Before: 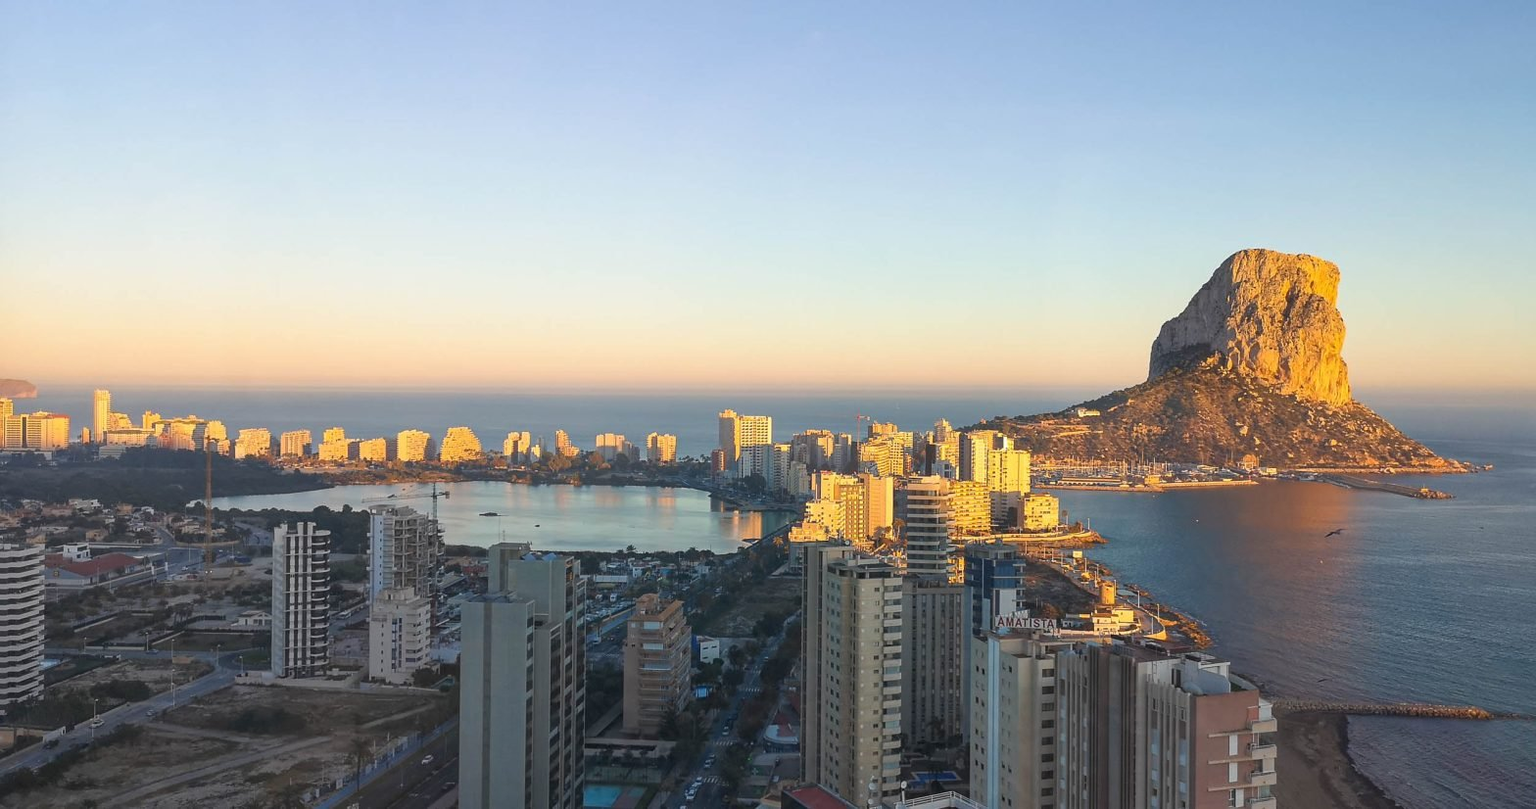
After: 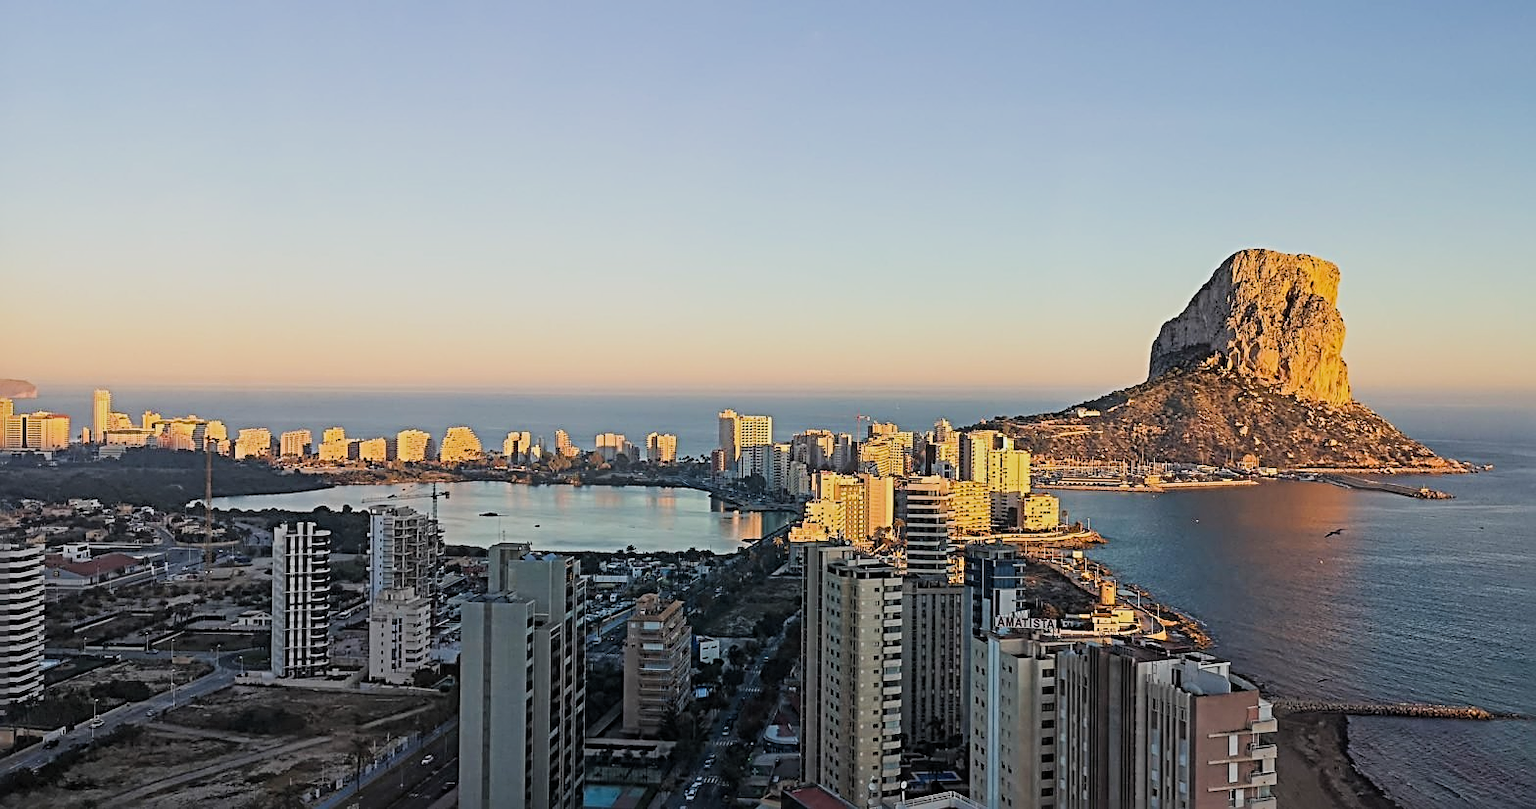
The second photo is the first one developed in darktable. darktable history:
filmic rgb: middle gray luminance 29.08%, black relative exposure -10.28 EV, white relative exposure 5.49 EV, target black luminance 0%, hardness 3.93, latitude 1.92%, contrast 1.12, highlights saturation mix 6.27%, shadows ↔ highlights balance 15.97%
sharpen: radius 3.711, amount 0.916
